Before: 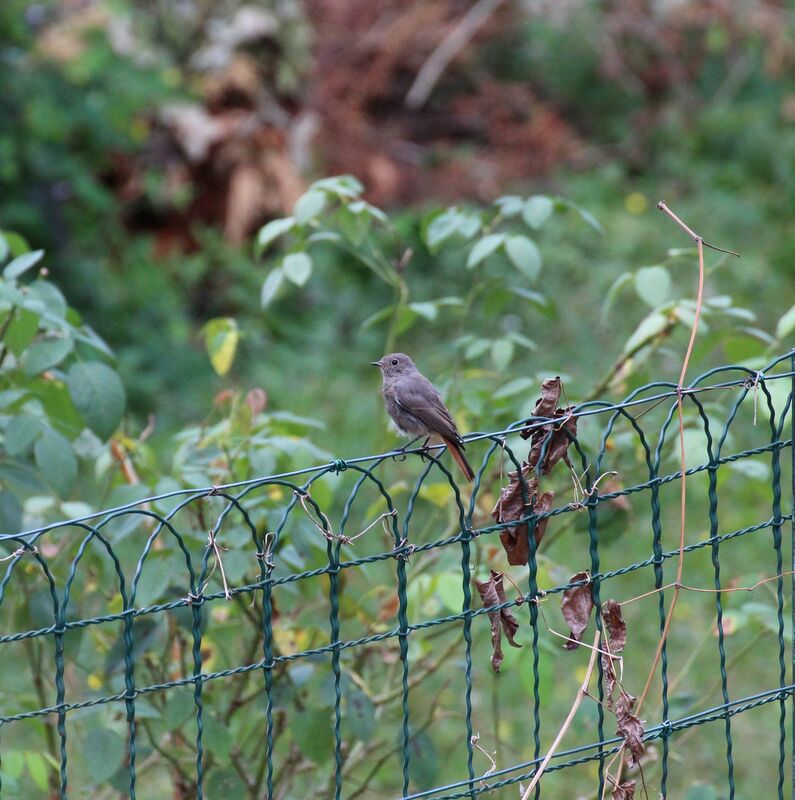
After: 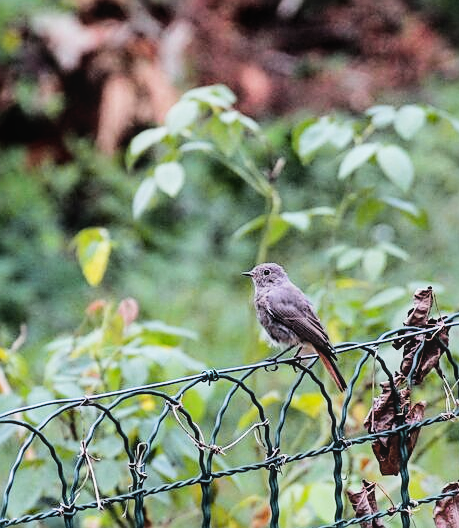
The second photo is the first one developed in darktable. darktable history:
sharpen: on, module defaults
crop: left 16.187%, top 11.309%, right 26.028%, bottom 20.78%
local contrast: detail 109%
exposure: black level correction 0.001, exposure 0.499 EV, compensate highlight preservation false
tone curve: curves: ch0 [(0, 0.003) (0.117, 0.101) (0.257, 0.246) (0.408, 0.432) (0.611, 0.653) (0.824, 0.846) (1, 1)]; ch1 [(0, 0) (0.227, 0.197) (0.405, 0.421) (0.501, 0.501) (0.522, 0.53) (0.563, 0.572) (0.589, 0.611) (0.699, 0.709) (0.976, 0.992)]; ch2 [(0, 0) (0.208, 0.176) (0.377, 0.38) (0.5, 0.5) (0.537, 0.534) (0.571, 0.576) (0.681, 0.746) (1, 1)], color space Lab, independent channels, preserve colors none
filmic rgb: black relative exposure -5.05 EV, white relative exposure 3.51 EV, hardness 3.19, contrast 1.4, highlights saturation mix -49.54%
